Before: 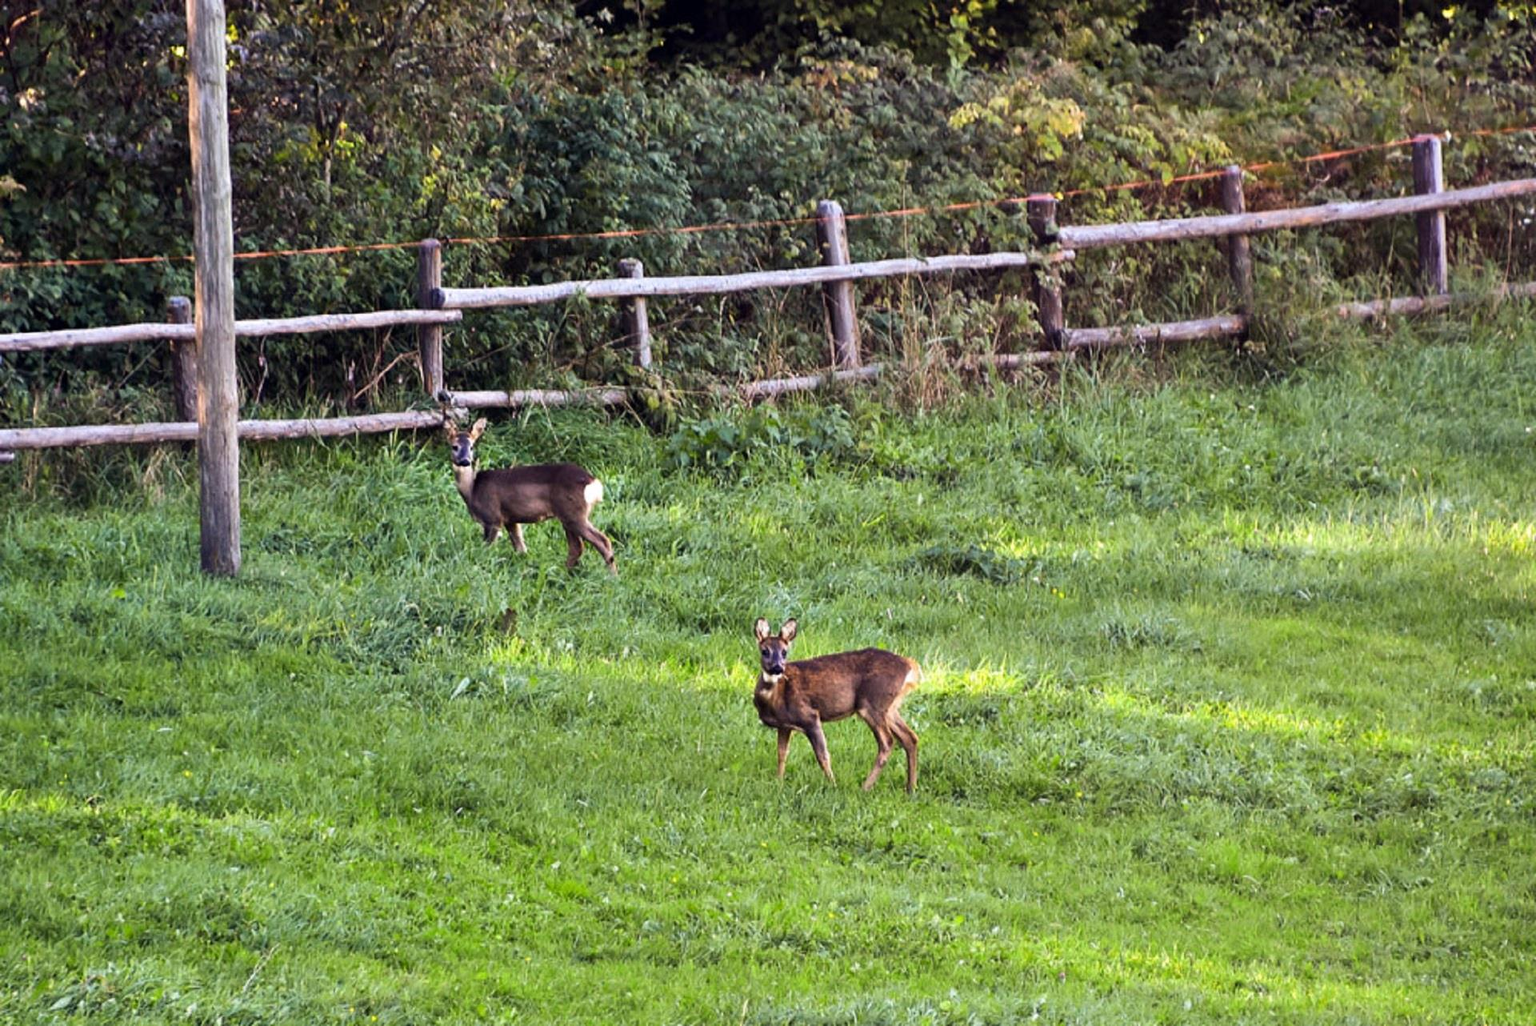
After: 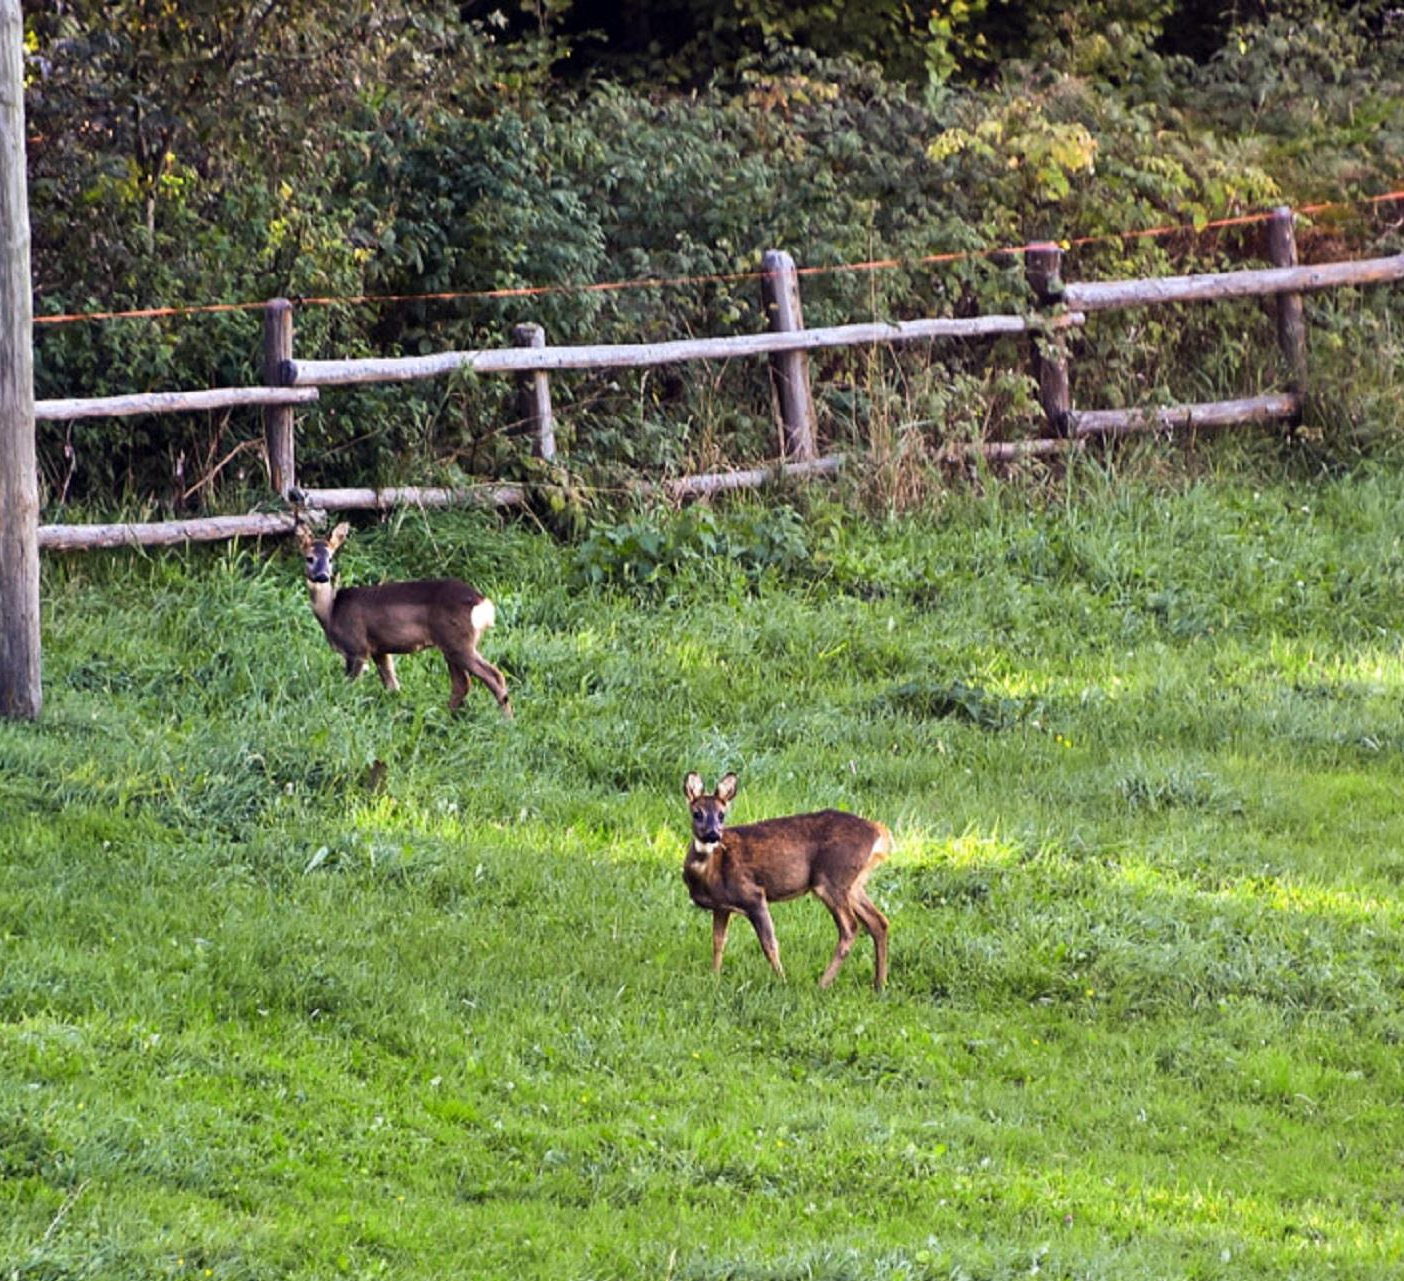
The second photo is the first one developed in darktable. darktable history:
crop: left 13.51%, top 0%, right 13.319%
